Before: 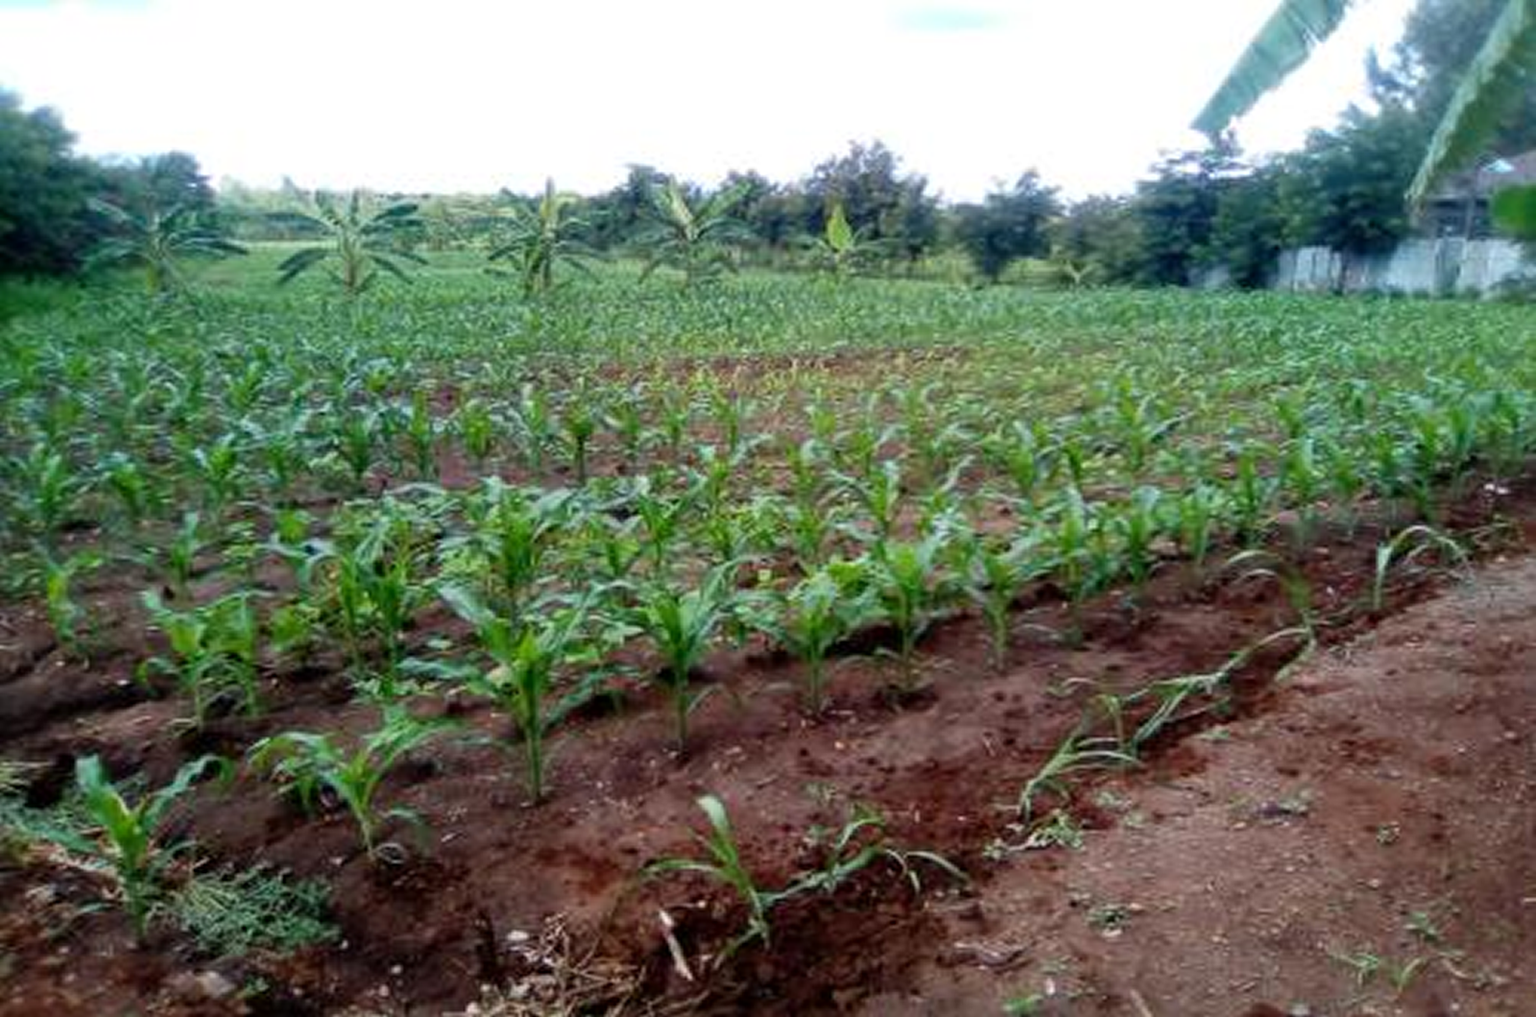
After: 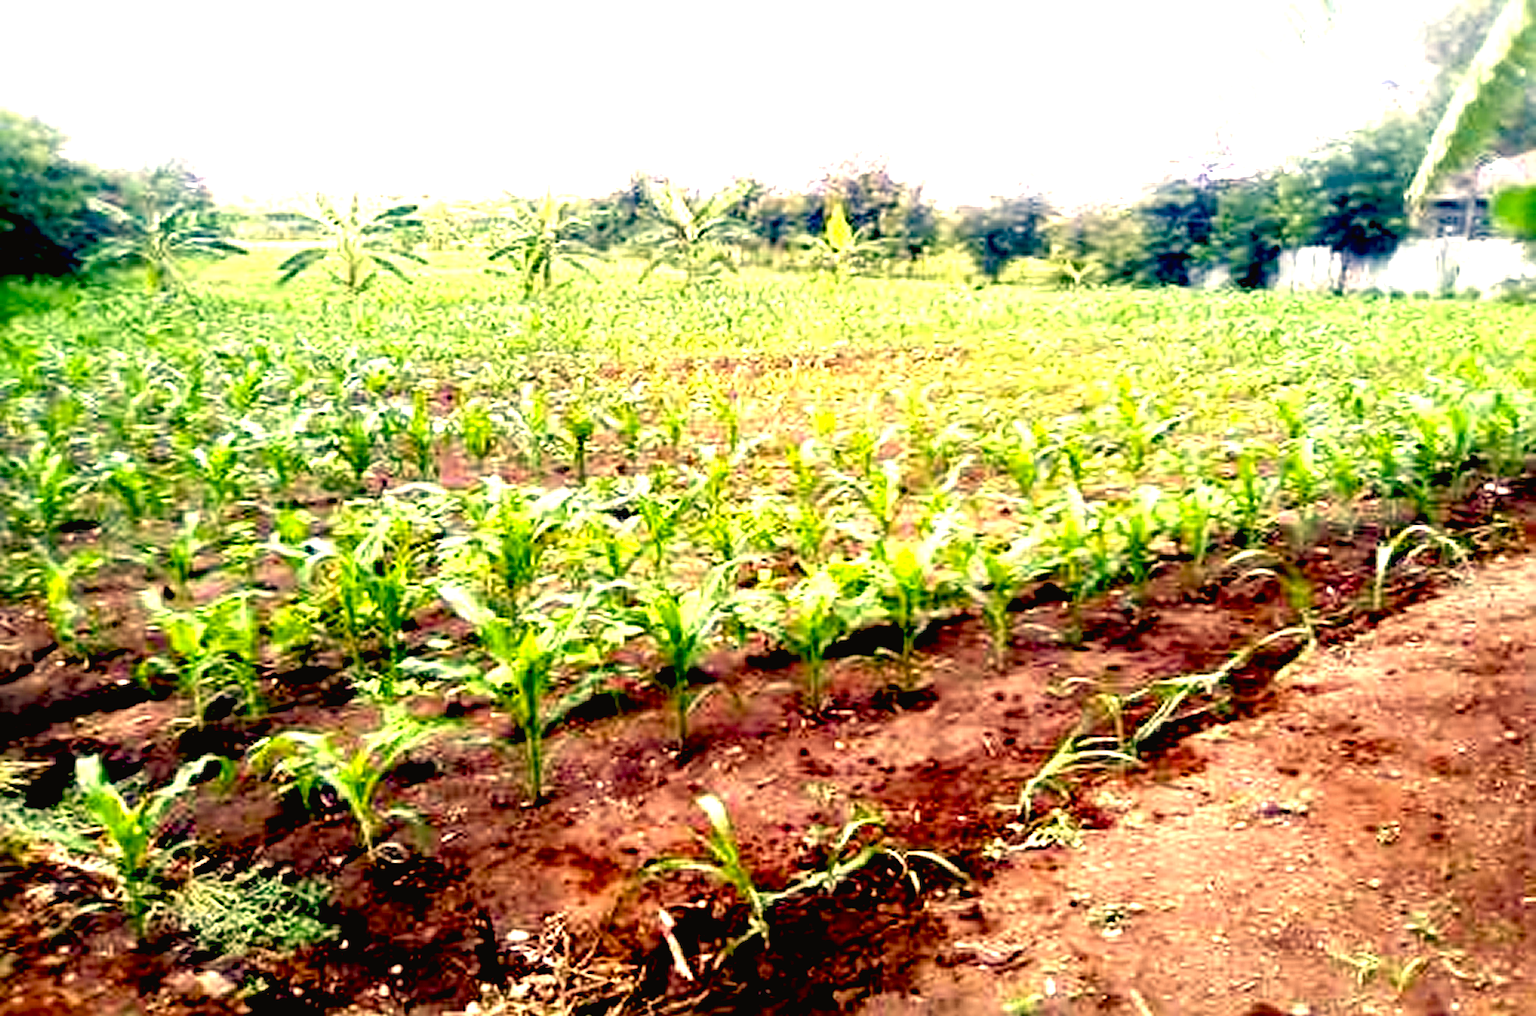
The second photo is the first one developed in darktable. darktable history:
exposure: black level correction 0.016, exposure 1.774 EV, compensate highlight preservation false
sharpen: on, module defaults
color correction: highlights a* 15, highlights b* 31.55
color balance rgb: shadows lift › chroma 1%, shadows lift › hue 28.8°, power › hue 60°, highlights gain › chroma 1%, highlights gain › hue 60°, global offset › luminance 0.25%, perceptual saturation grading › highlights -20%, perceptual saturation grading › shadows 20%, perceptual brilliance grading › highlights 10%, perceptual brilliance grading › shadows -5%, global vibrance 19.67%
